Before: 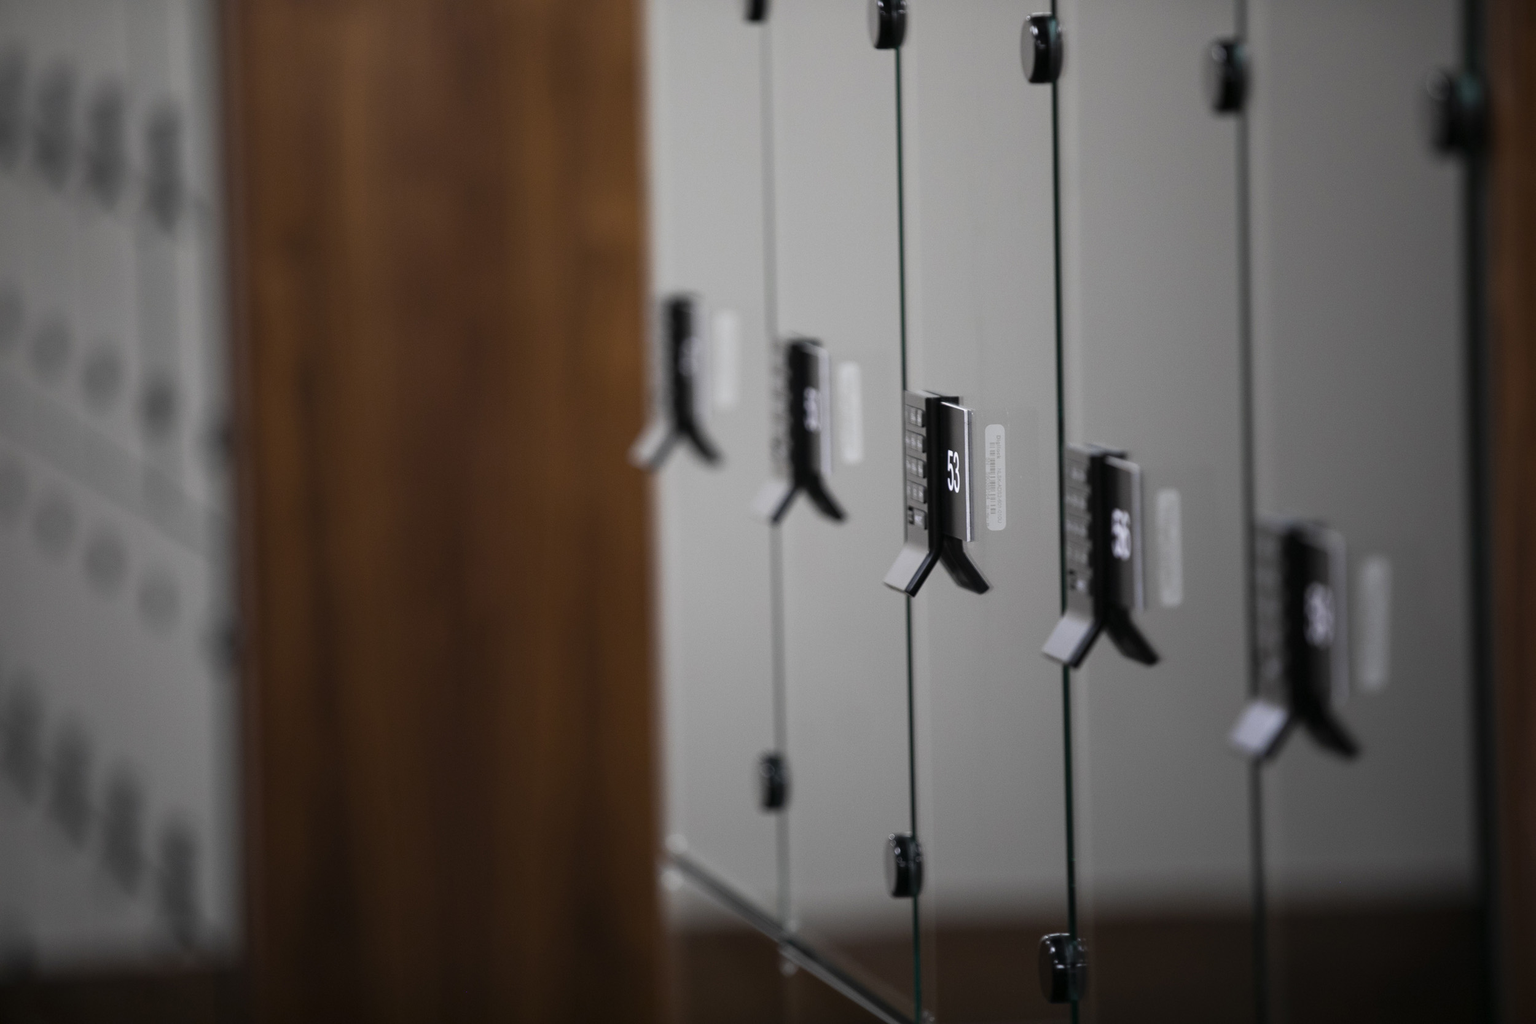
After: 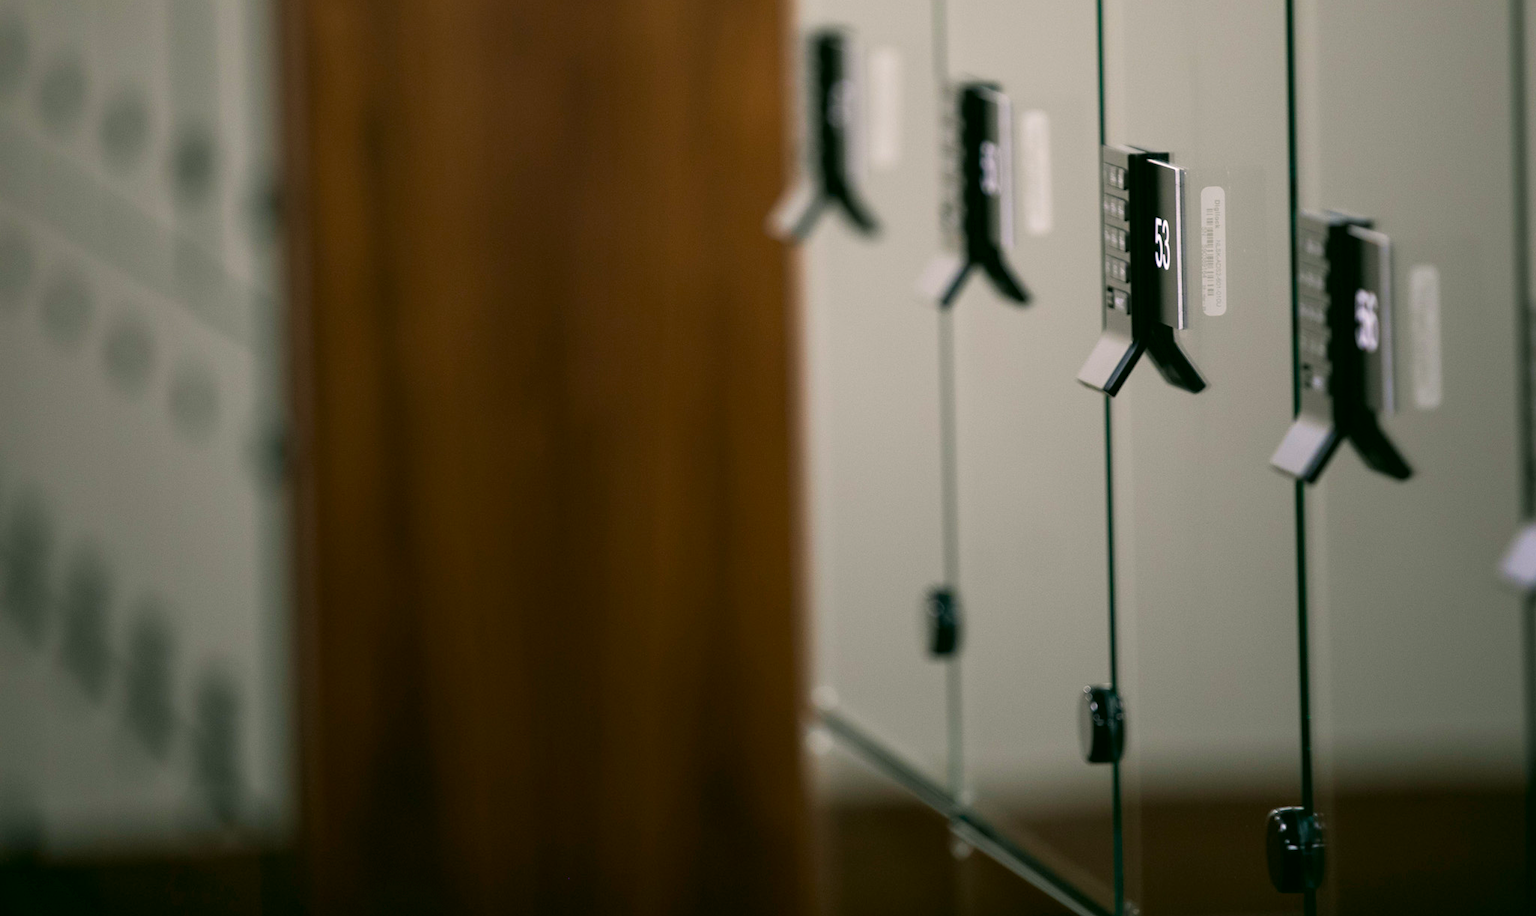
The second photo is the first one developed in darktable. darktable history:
crop: top 26.531%, right 17.959%
exposure: black level correction 0.001, exposure 0.191 EV, compensate highlight preservation false
velvia: strength 39.63%
color correction: highlights a* 4.02, highlights b* 4.98, shadows a* -7.55, shadows b* 4.98
